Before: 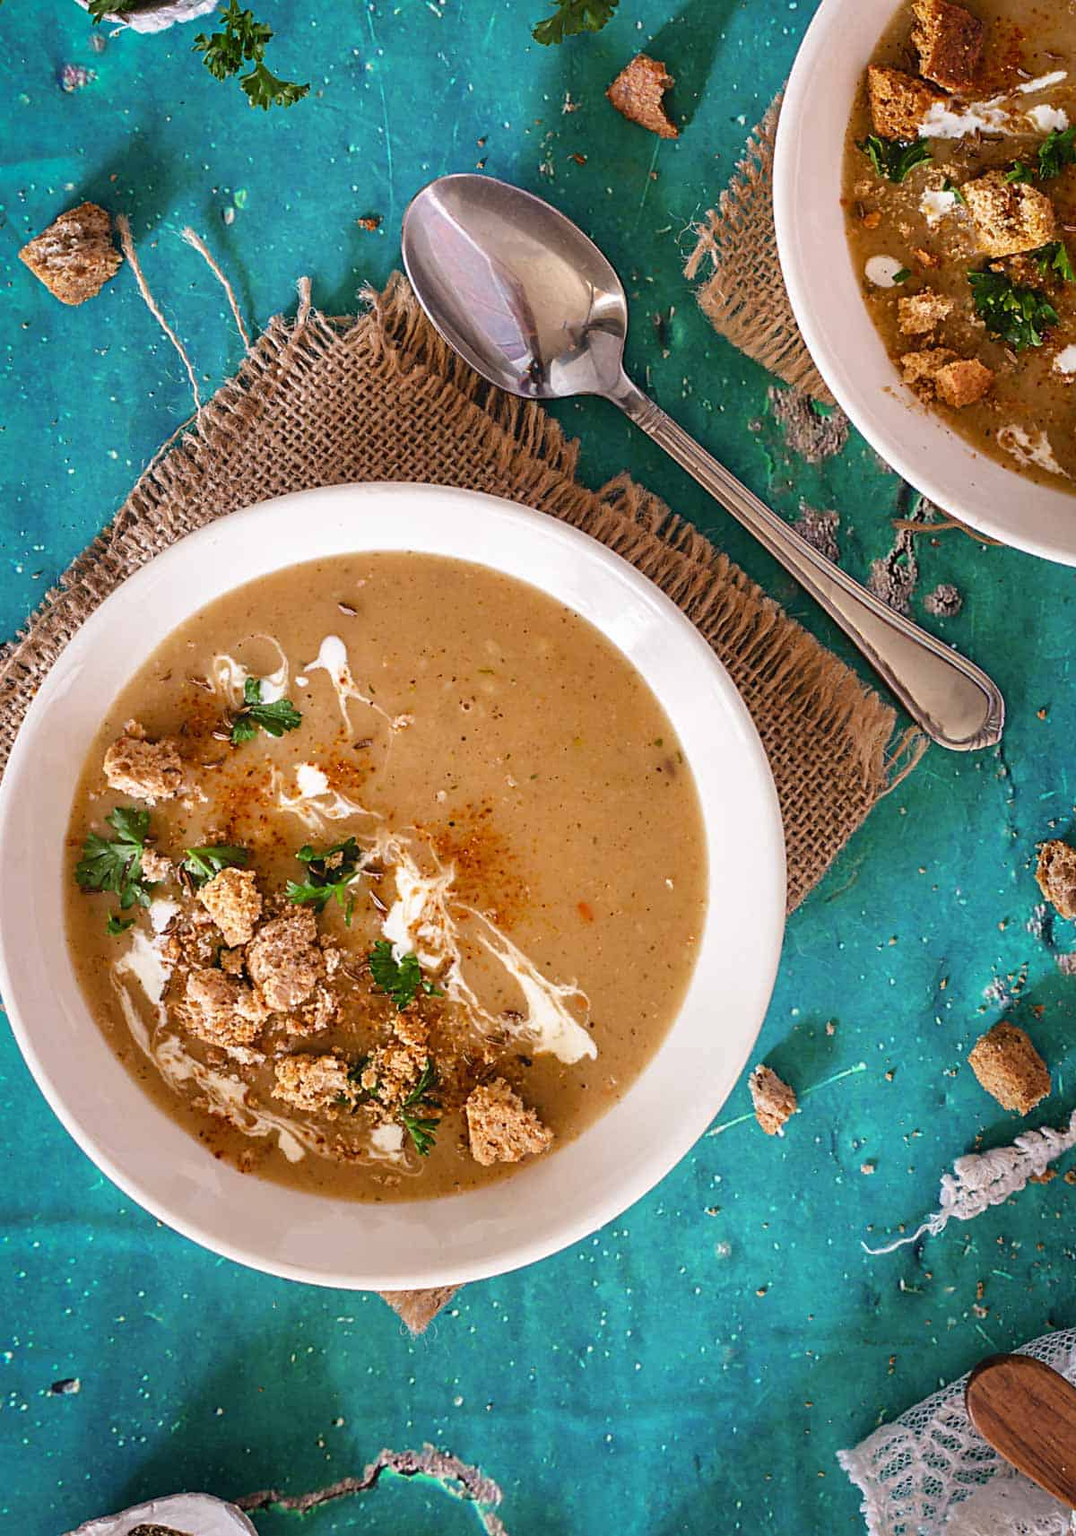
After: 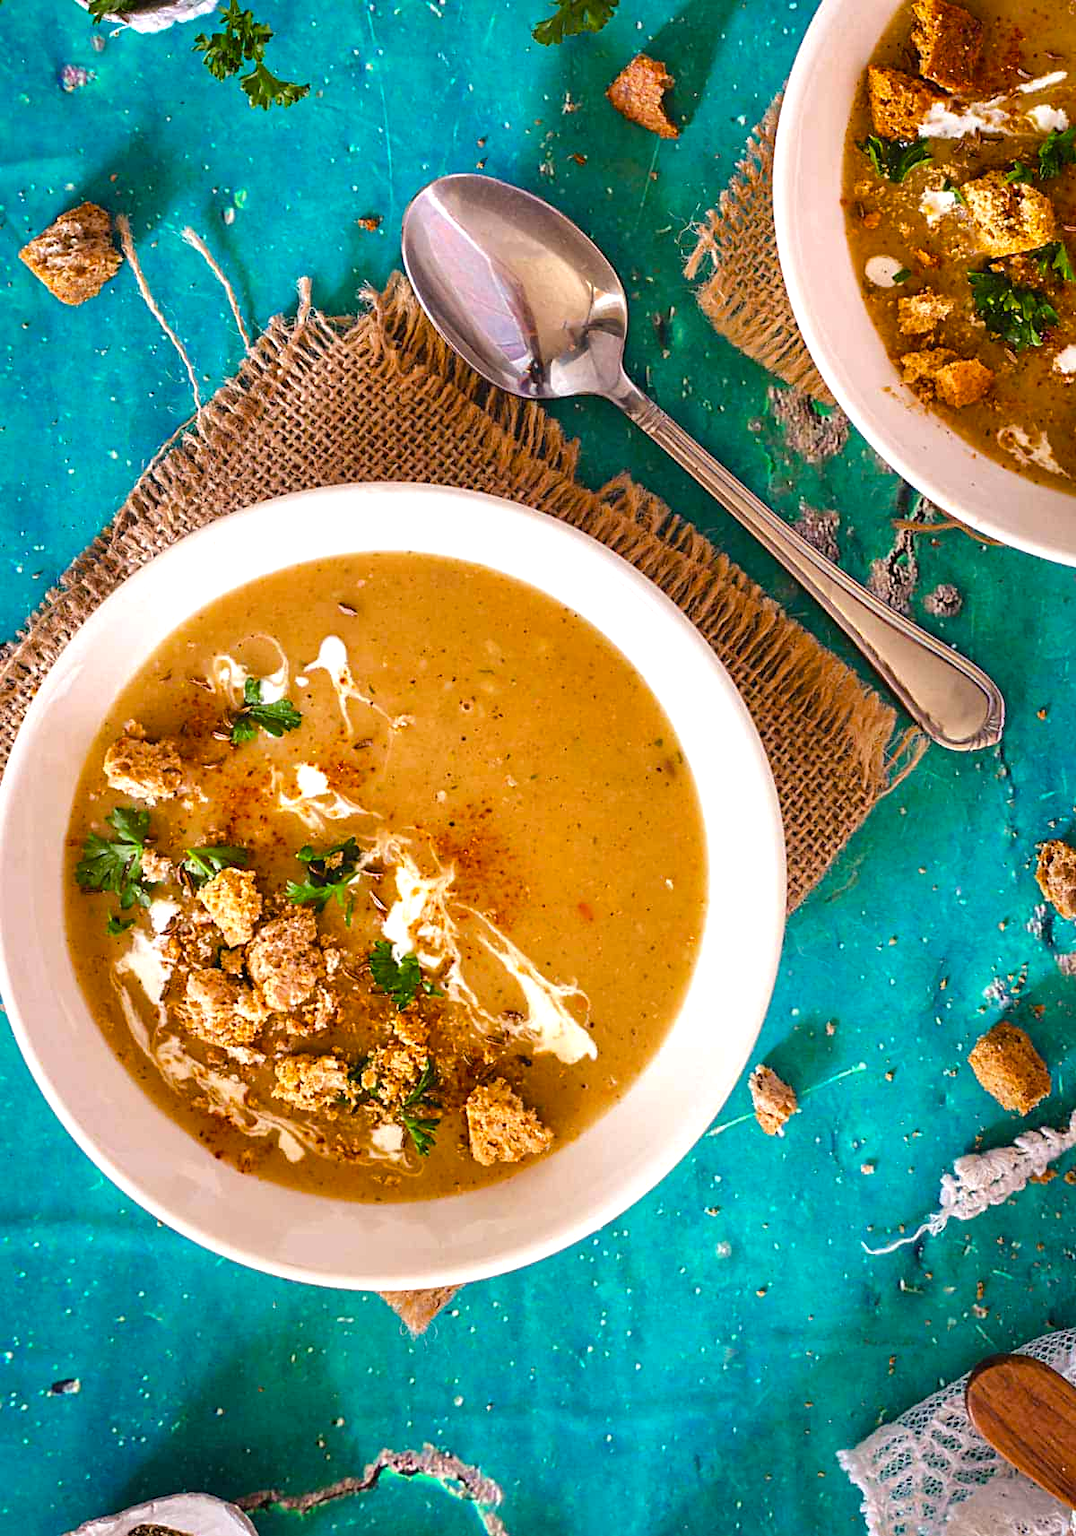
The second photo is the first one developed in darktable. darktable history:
color balance rgb: shadows lift › chroma 2.042%, shadows lift › hue 248.08°, power › luminance -3.73%, power › chroma 0.566%, power › hue 43.5°, linear chroma grading › global chroma 7.859%, perceptual saturation grading › global saturation 19.461%, perceptual brilliance grading › global brilliance 9.85%, perceptual brilliance grading › shadows 14.33%
